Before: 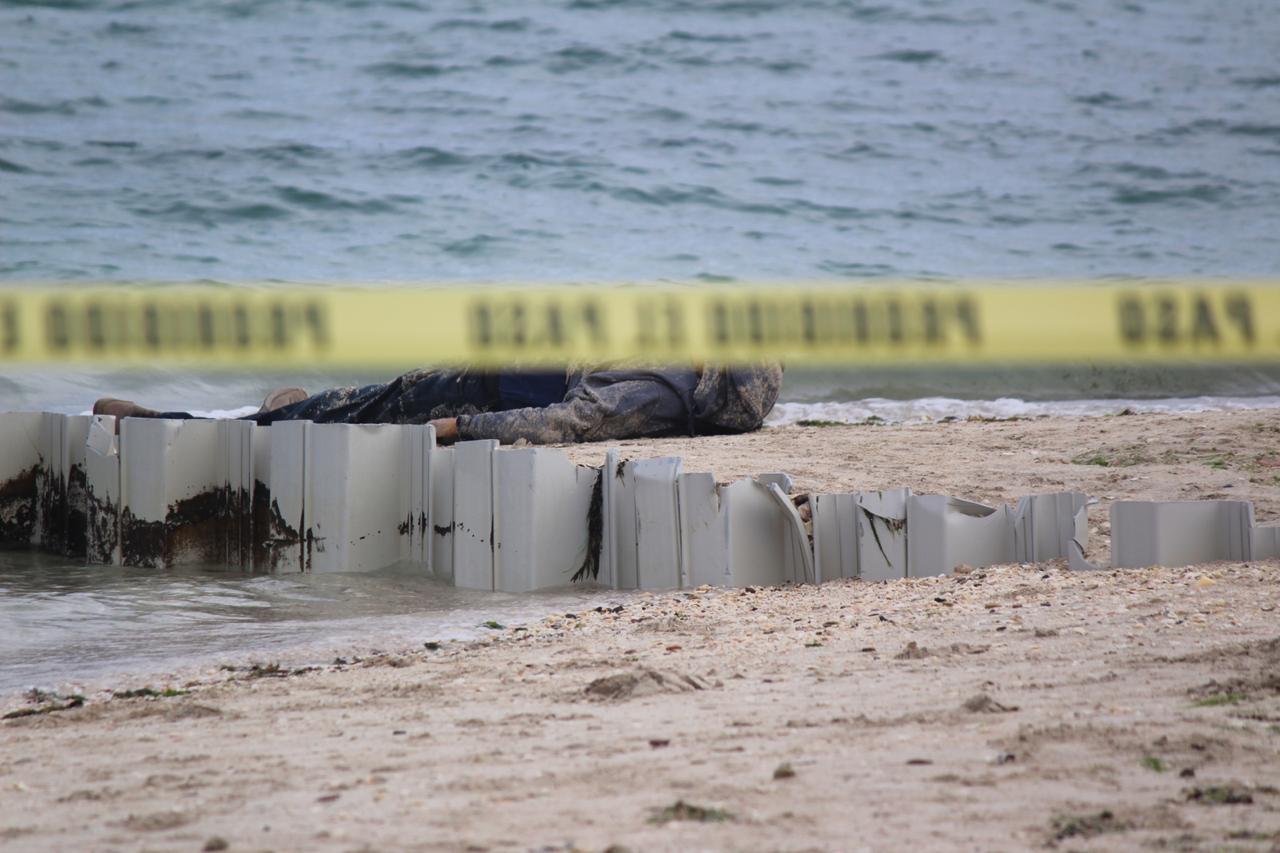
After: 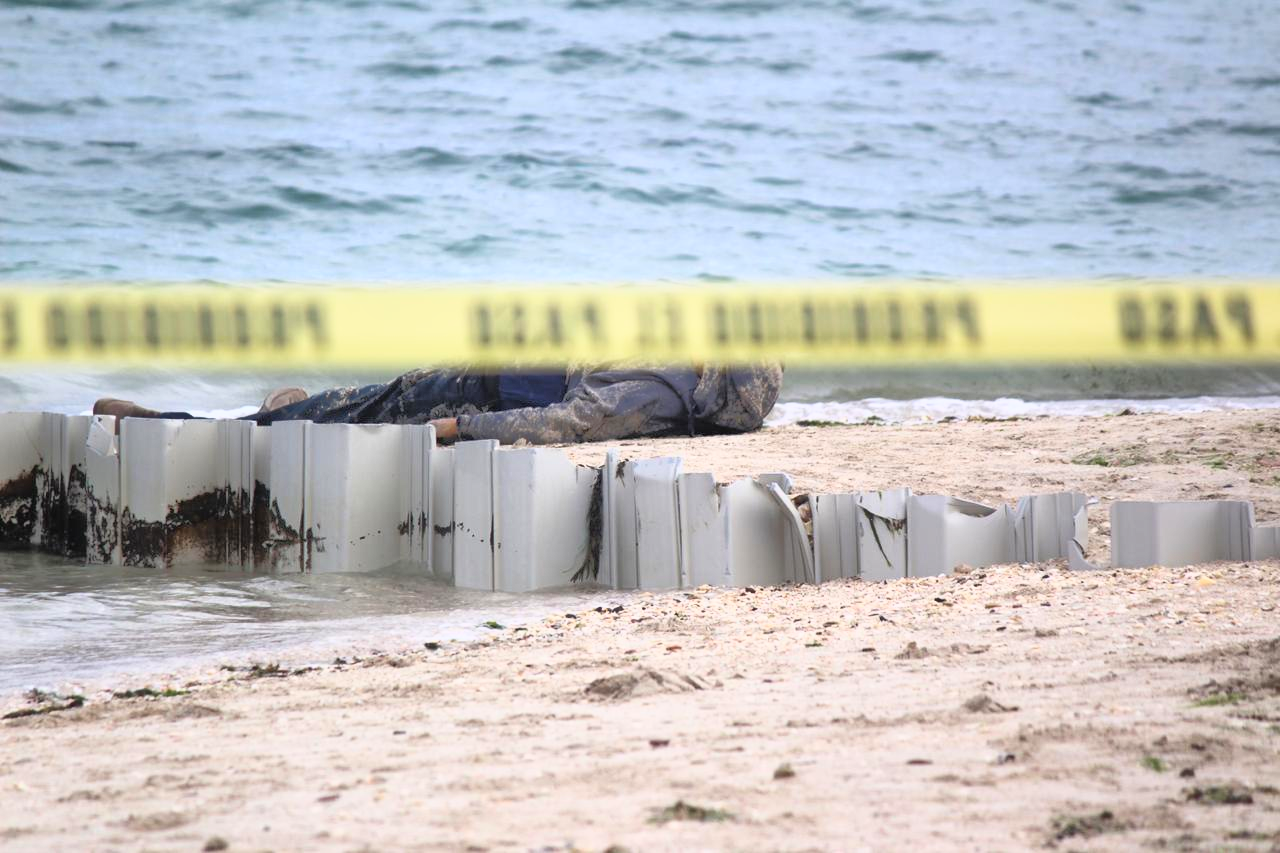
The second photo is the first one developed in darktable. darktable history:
base curve: curves: ch0 [(0, 0) (0.557, 0.834) (1, 1)]
tone equalizer: -8 EV -0.528 EV, -7 EV -0.319 EV, -6 EV -0.083 EV, -5 EV 0.413 EV, -4 EV 0.985 EV, -3 EV 0.791 EV, -2 EV -0.01 EV, -1 EV 0.14 EV, +0 EV -0.012 EV, smoothing 1
